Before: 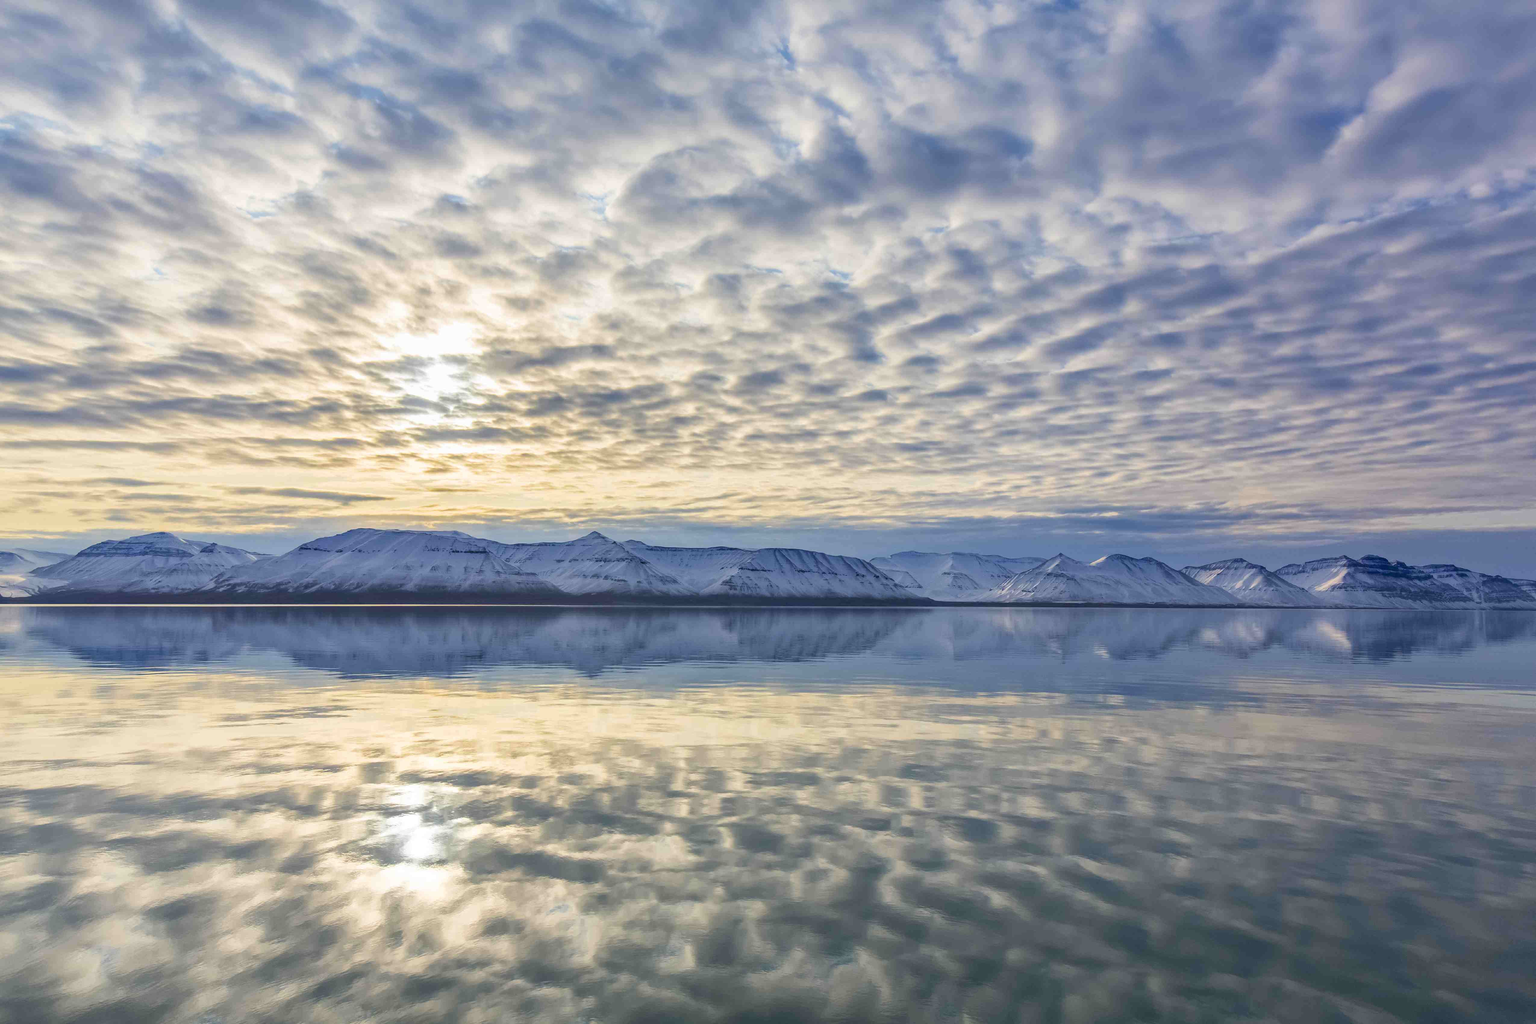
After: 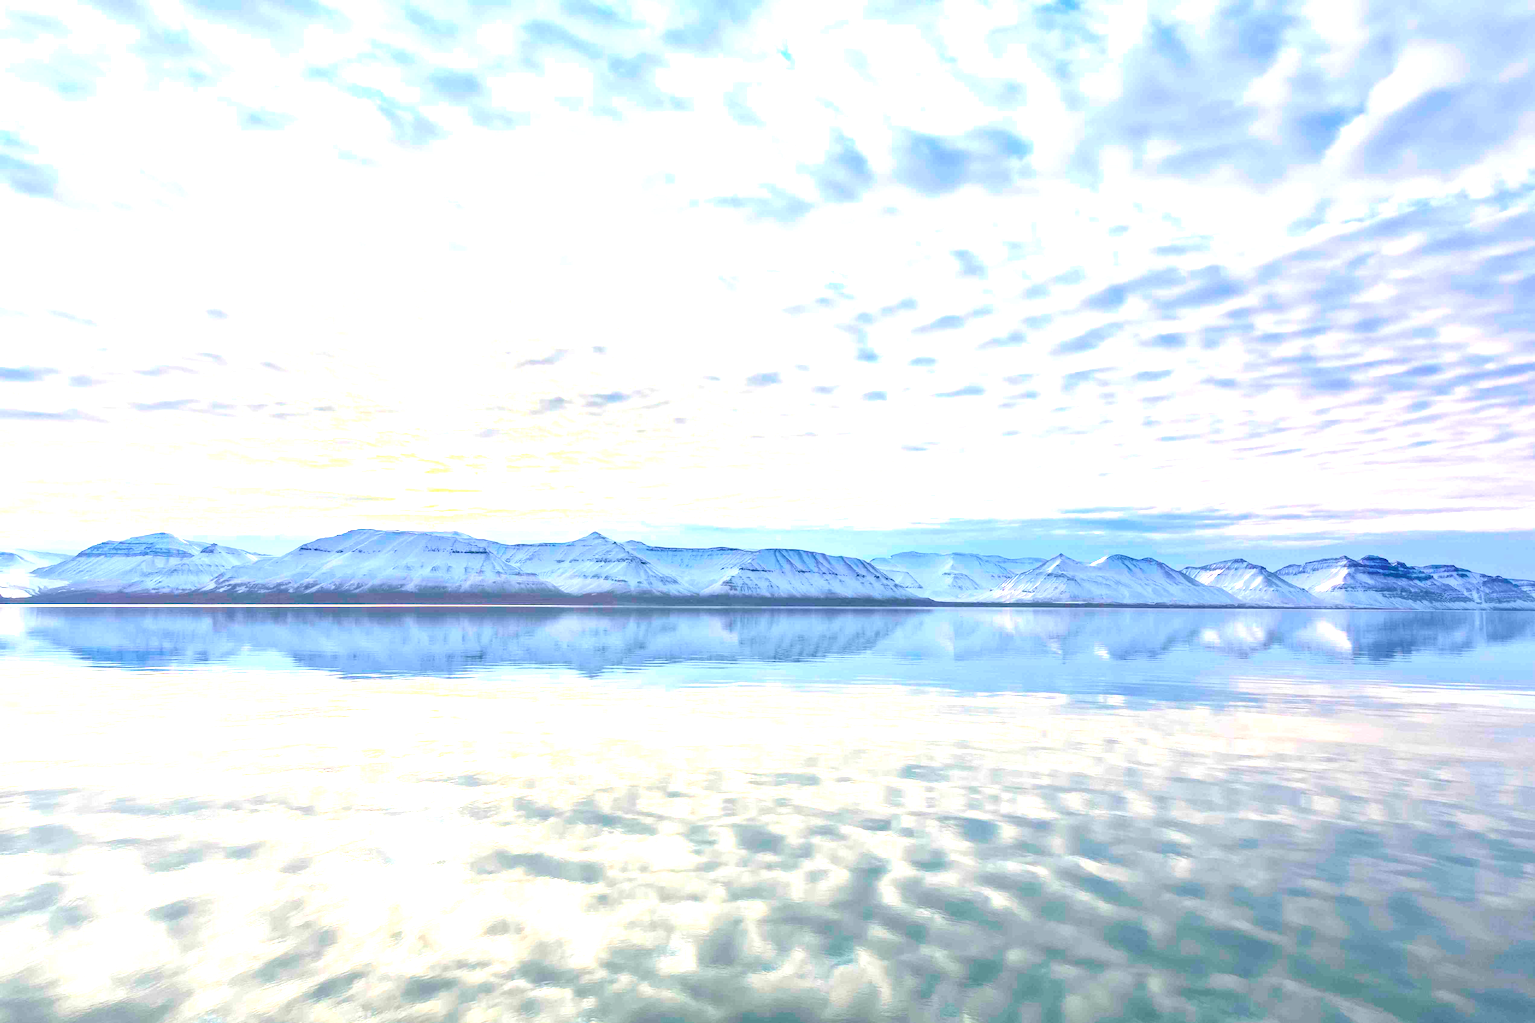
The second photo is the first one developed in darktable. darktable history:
exposure: black level correction 0, exposure 1.739 EV, compensate highlight preservation false
contrast brightness saturation: brightness 0.141
